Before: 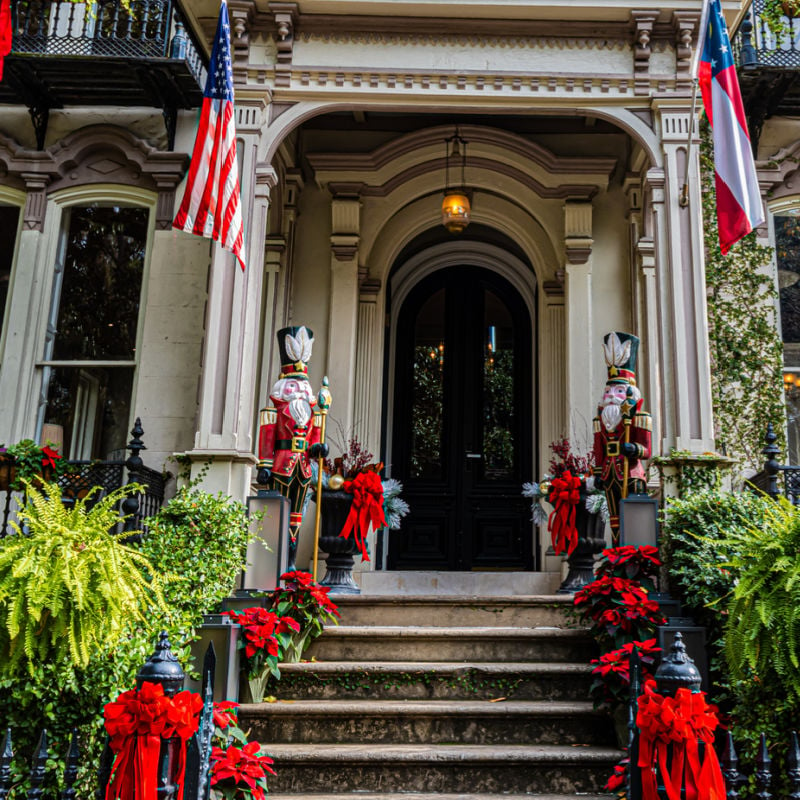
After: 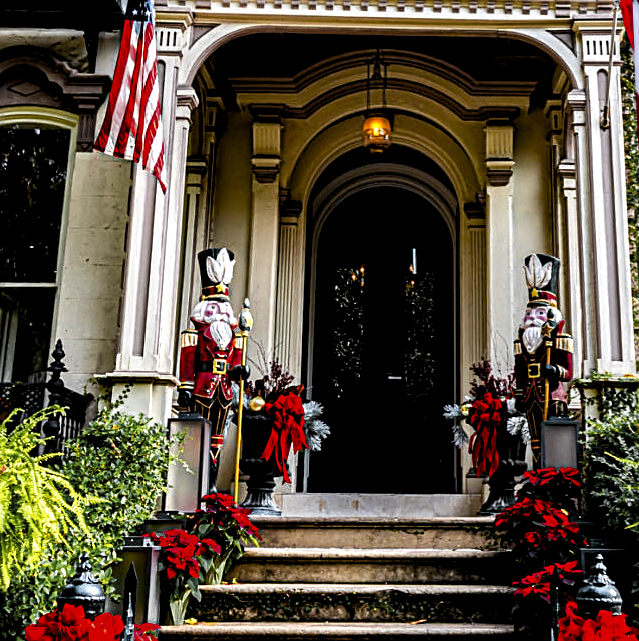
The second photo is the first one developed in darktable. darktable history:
color balance rgb: perceptual saturation grading › global saturation 20%, perceptual saturation grading › highlights -25.6%, perceptual saturation grading › shadows 25.24%, global vibrance 20%
color zones: curves: ch0 [(0.035, 0.242) (0.25, 0.5) (0.384, 0.214) (0.488, 0.255) (0.75, 0.5)]; ch1 [(0.063, 0.379) (0.25, 0.5) (0.354, 0.201) (0.489, 0.085) (0.729, 0.271)]; ch2 [(0.25, 0.5) (0.38, 0.517) (0.442, 0.51) (0.735, 0.456)]
crop and rotate: left 9.968%, top 9.814%, right 10.076%, bottom 9.968%
tone equalizer: -8 EV -0.402 EV, -7 EV -0.385 EV, -6 EV -0.322 EV, -5 EV -0.246 EV, -3 EV 0.19 EV, -2 EV 0.361 EV, -1 EV 0.379 EV, +0 EV 0.411 EV, edges refinement/feathering 500, mask exposure compensation -1.57 EV, preserve details no
sharpen: on, module defaults
shadows and highlights: radius 127.58, shadows 30.44, highlights -30.82, highlights color adjustment 89.03%, low approximation 0.01, soften with gaussian
exposure: black level correction 0.009, compensate highlight preservation false
levels: levels [0.055, 0.477, 0.9]
